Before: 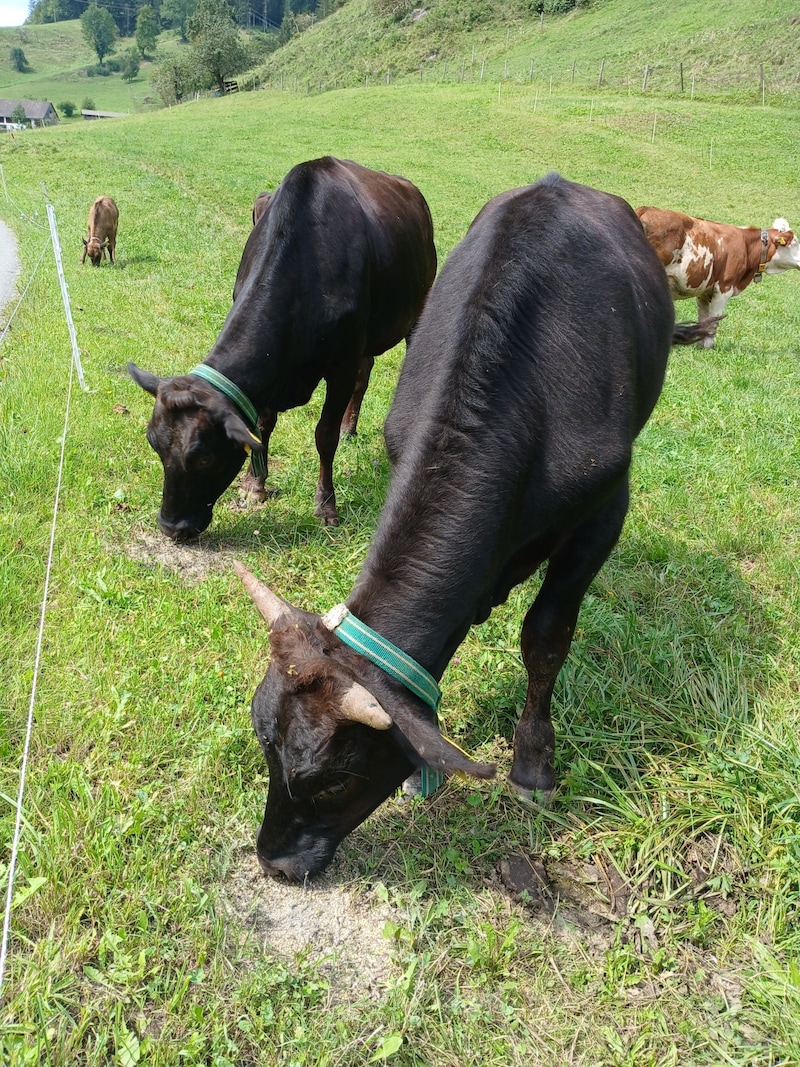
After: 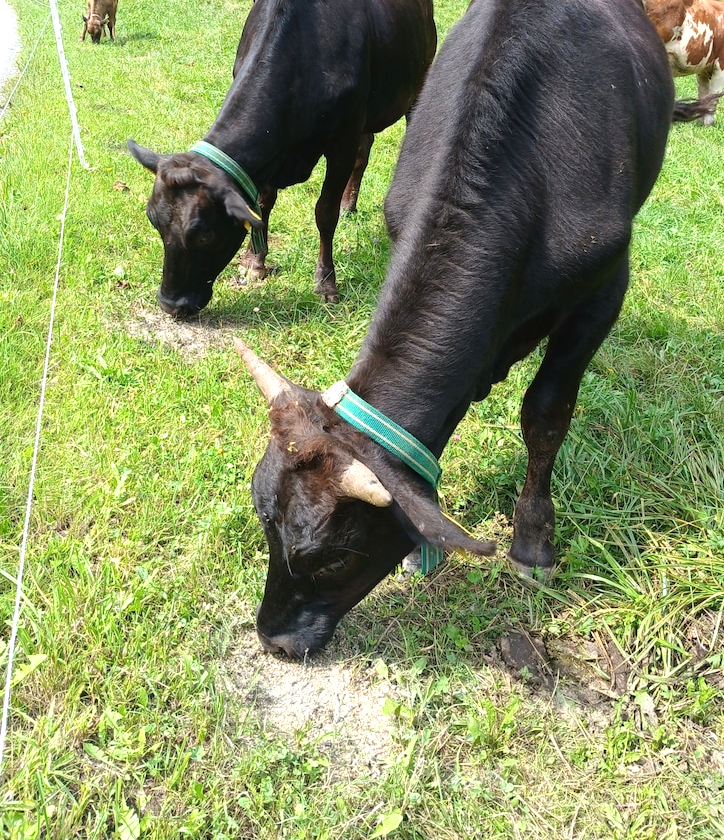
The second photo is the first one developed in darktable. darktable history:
crop: top 20.916%, right 9.437%, bottom 0.316%
exposure: exposure 0.515 EV, compensate highlight preservation false
